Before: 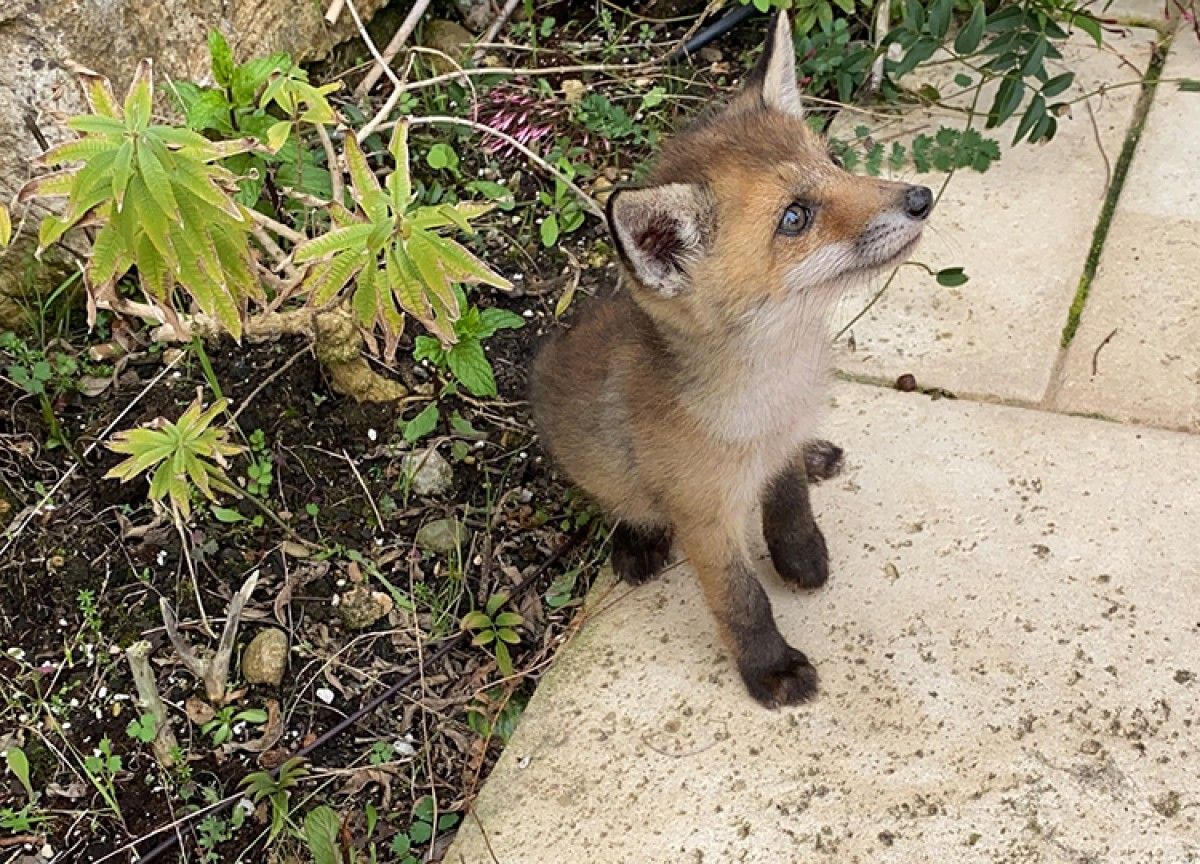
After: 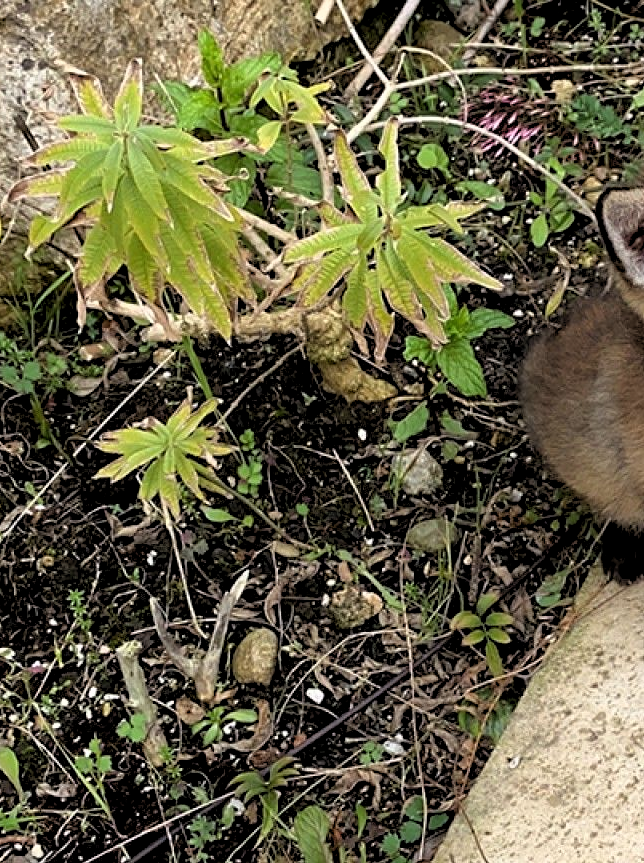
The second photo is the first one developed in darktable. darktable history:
base curve: curves: ch0 [(0.017, 0) (0.425, 0.441) (0.844, 0.933) (1, 1)]
crop: left 0.91%, right 45.372%, bottom 0.082%
